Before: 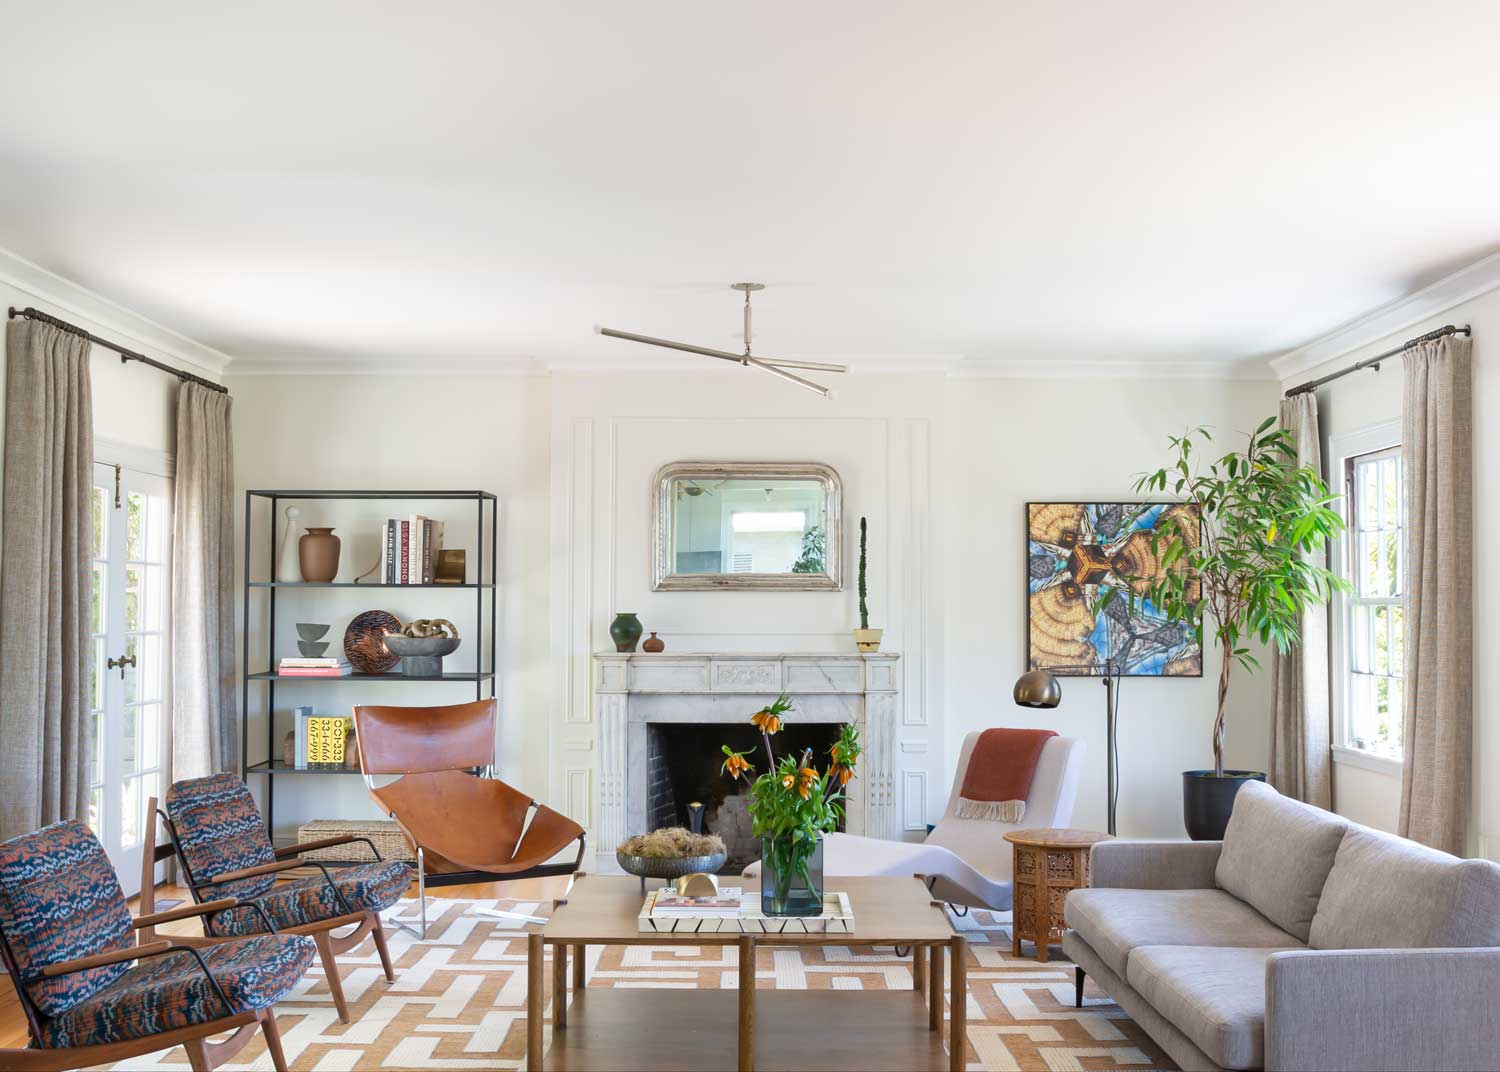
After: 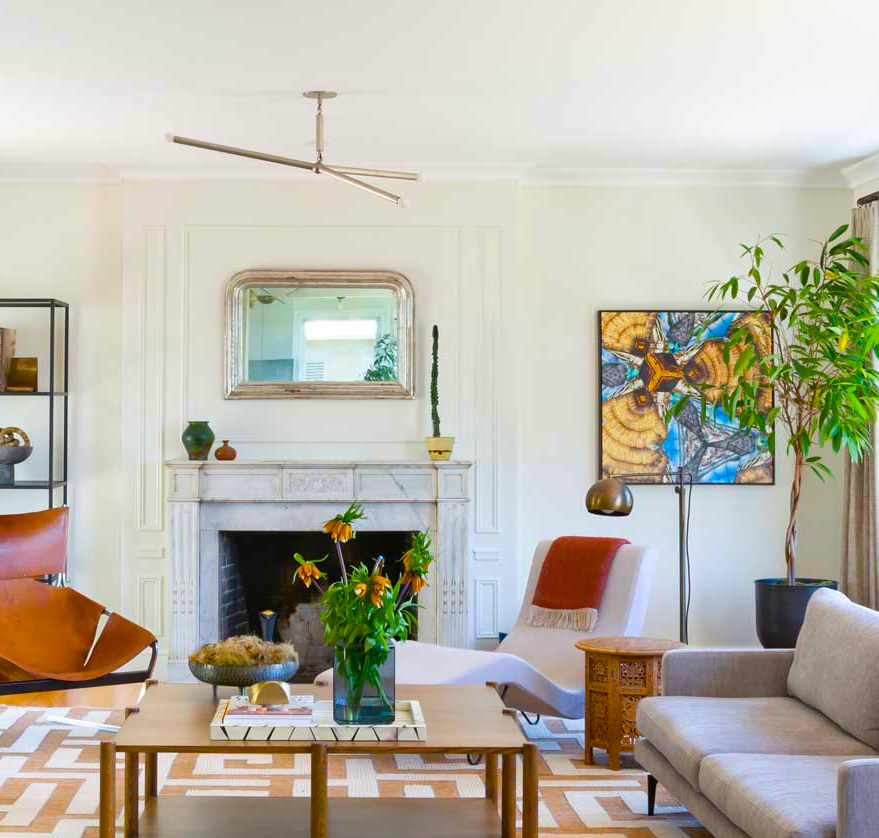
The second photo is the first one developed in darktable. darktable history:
color balance rgb: perceptual saturation grading › global saturation 36.376%, perceptual saturation grading › shadows 35.451%, global vibrance 25.074%
crop and rotate: left 28.634%, top 18.009%, right 12.717%, bottom 3.777%
